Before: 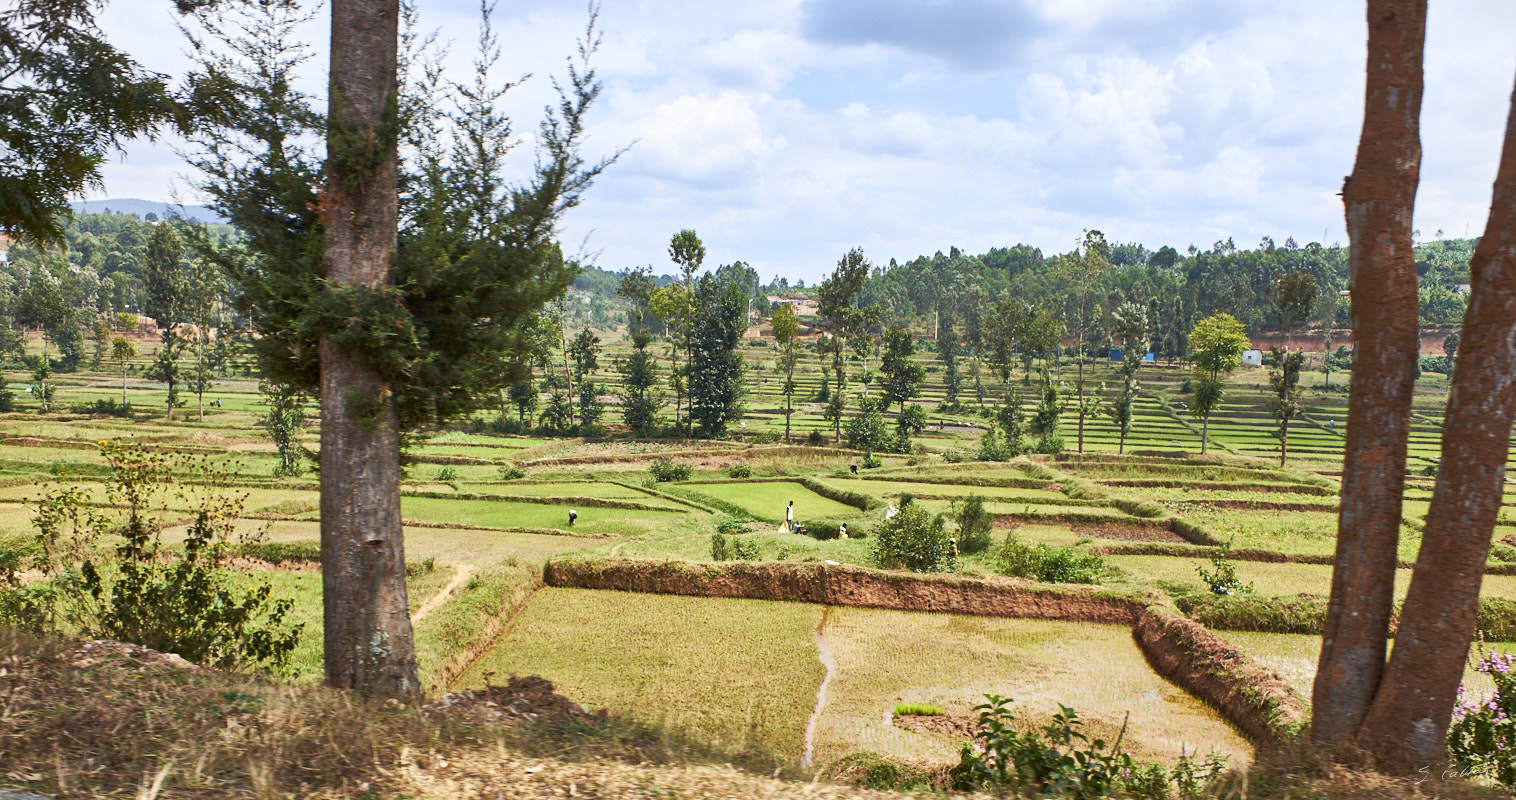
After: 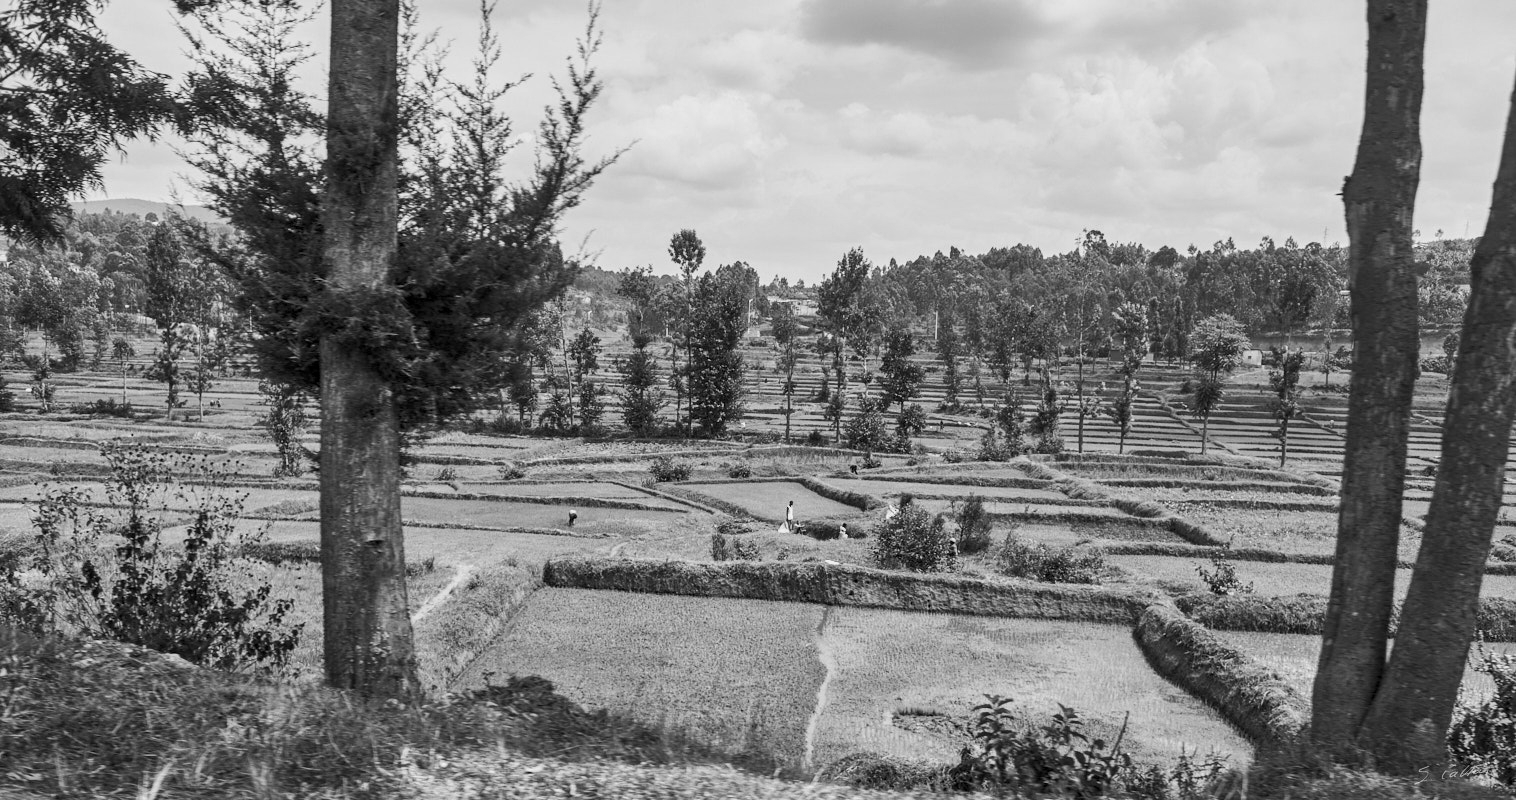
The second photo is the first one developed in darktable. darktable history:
white balance: red 1.08, blue 0.791
local contrast: on, module defaults
color calibration: output gray [0.18, 0.41, 0.41, 0], gray › normalize channels true, illuminant same as pipeline (D50), adaptation XYZ, x 0.346, y 0.359, gamut compression 0
